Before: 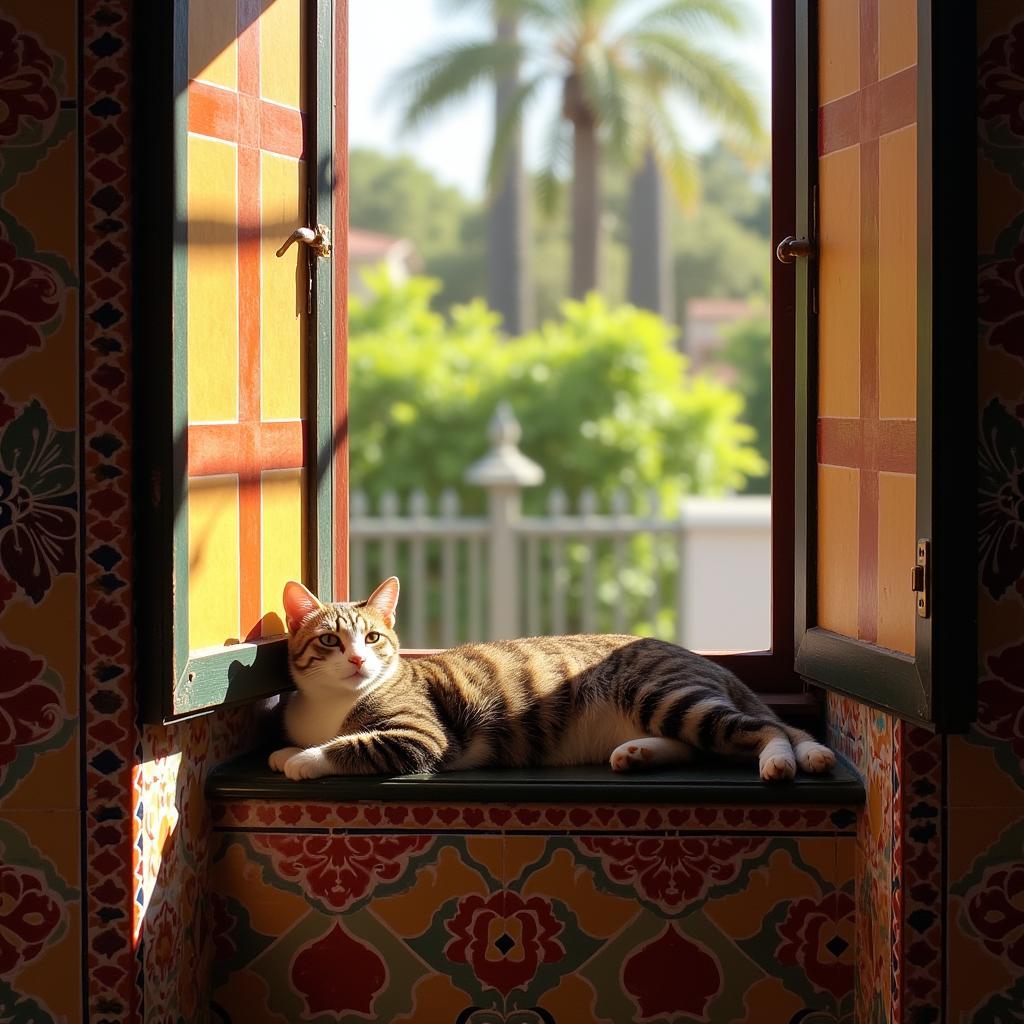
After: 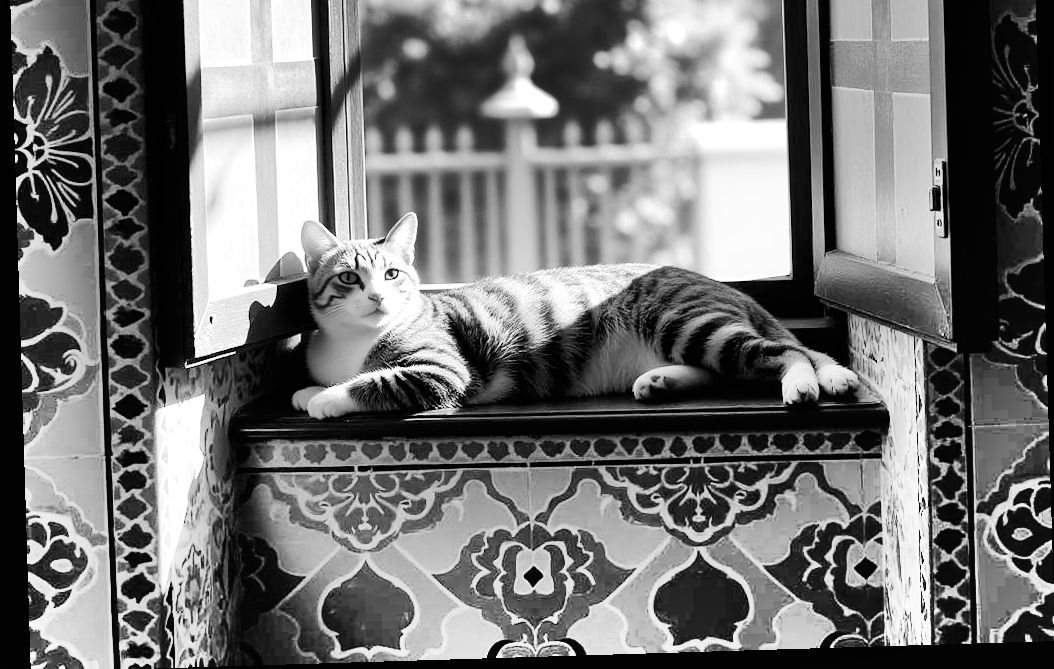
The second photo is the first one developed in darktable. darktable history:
rotate and perspective: rotation -1.75°, automatic cropping off
exposure: black level correction 0, exposure 1.125 EV, compensate exposure bias true, compensate highlight preservation false
shadows and highlights: radius 123.98, shadows 100, white point adjustment -3, highlights -100, highlights color adjustment 89.84%, soften with gaussian
crop and rotate: top 36.435%
color calibration: output gray [0.246, 0.254, 0.501, 0], gray › normalize channels true, illuminant same as pipeline (D50), adaptation XYZ, x 0.346, y 0.359, gamut compression 0
tone curve: curves: ch0 [(0, 0) (0.082, 0.02) (0.129, 0.078) (0.275, 0.301) (0.67, 0.809) (1, 1)], color space Lab, linked channels, preserve colors none
